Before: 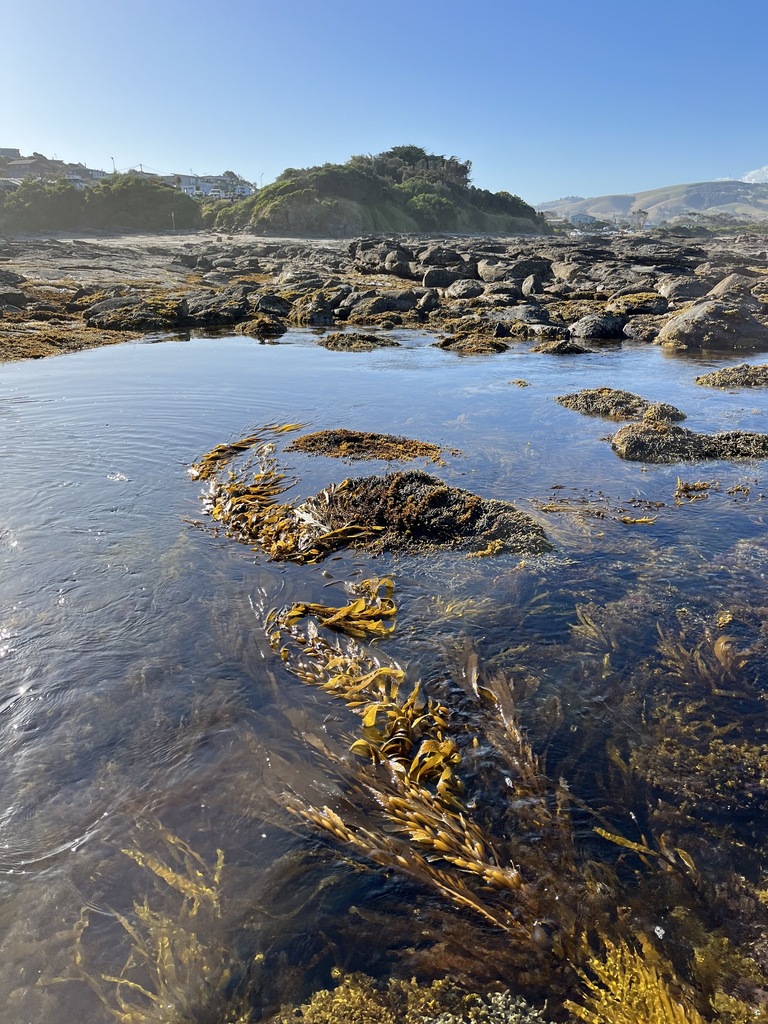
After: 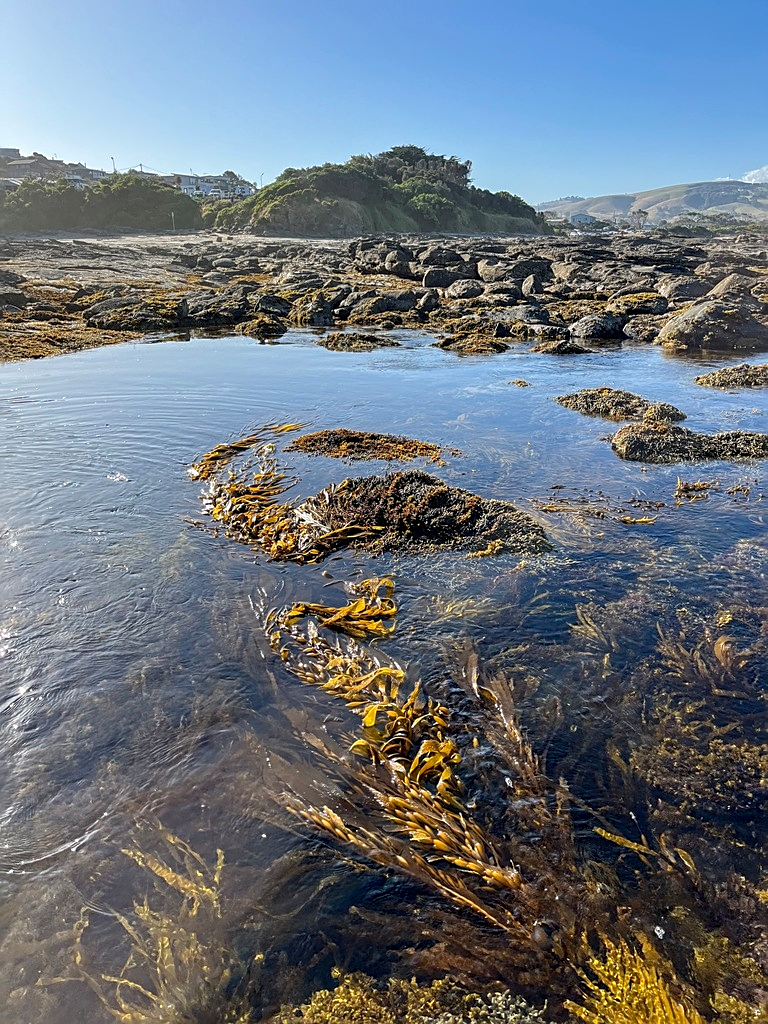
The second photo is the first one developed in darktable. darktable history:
local contrast: on, module defaults
sharpen: on, module defaults
shadows and highlights: radius 125.22, shadows 21.19, highlights -21.2, highlights color adjustment 56.04%, low approximation 0.01
